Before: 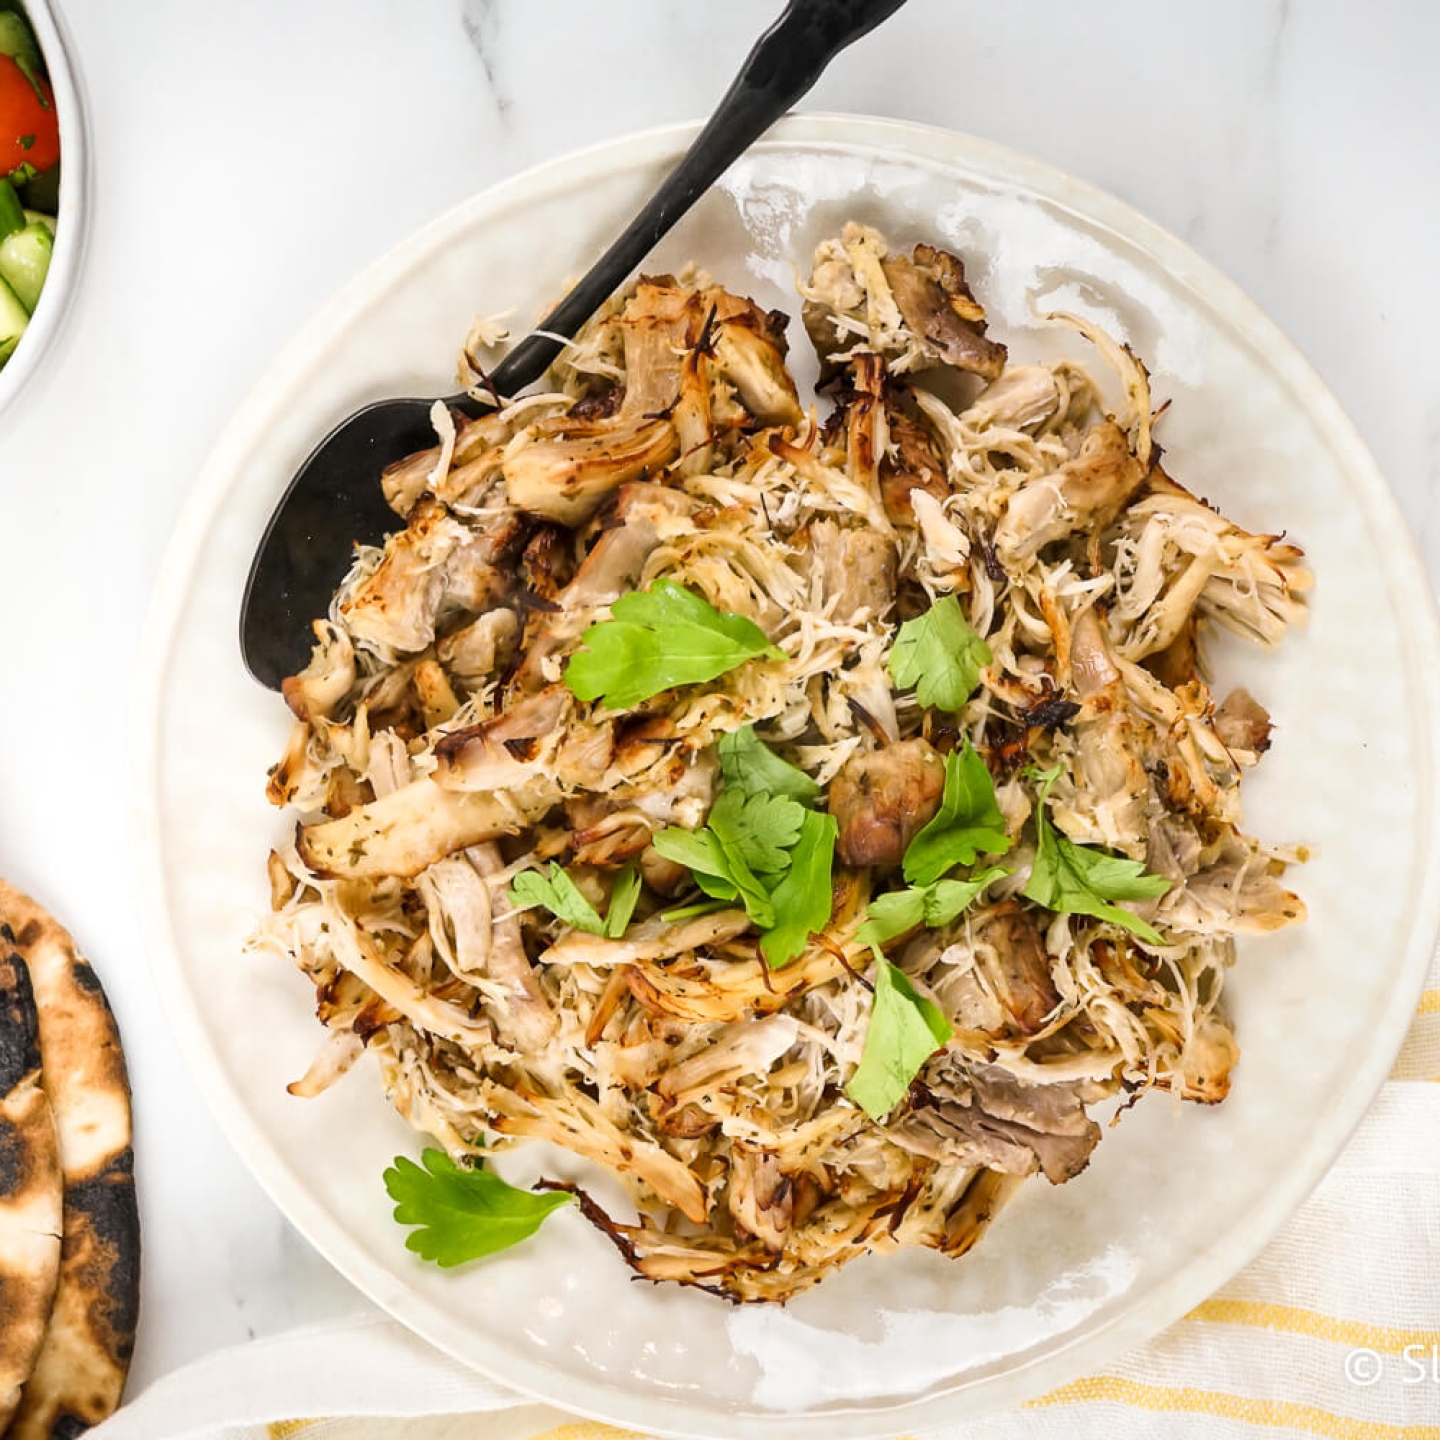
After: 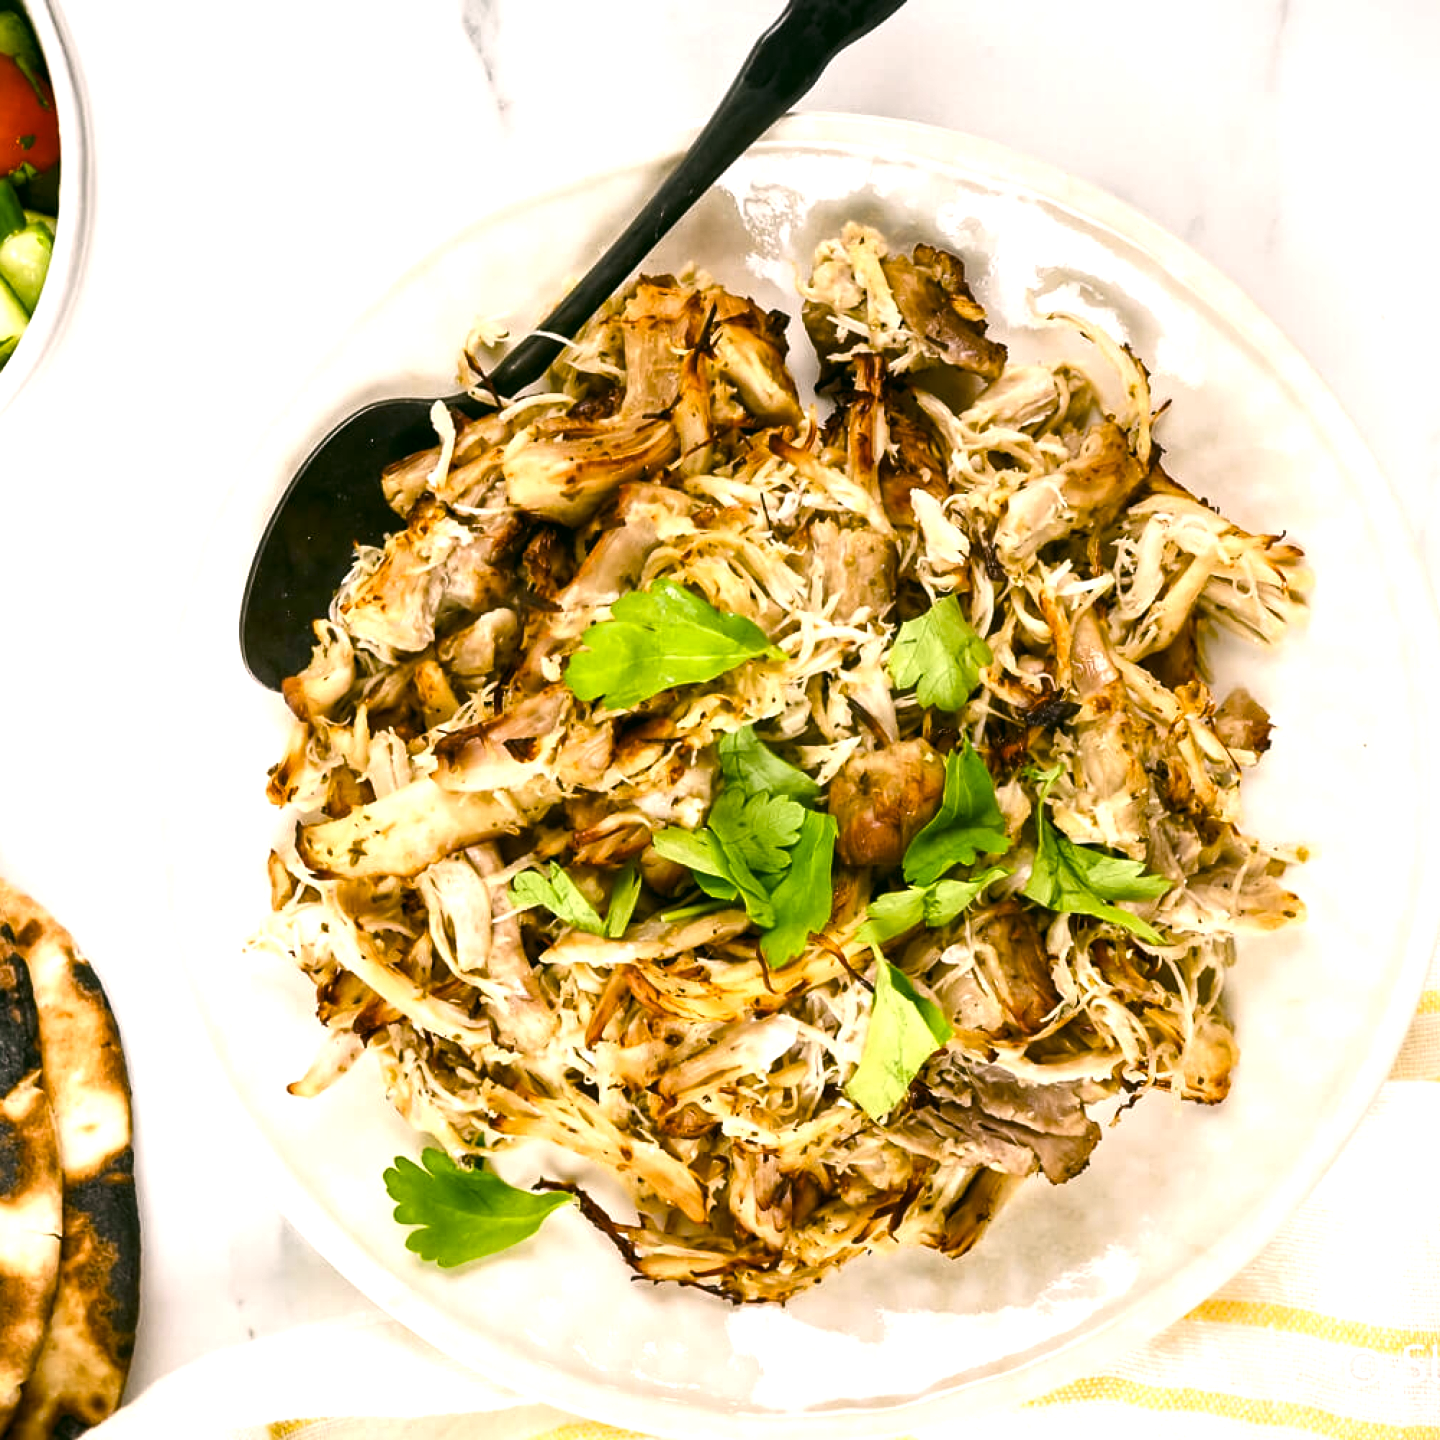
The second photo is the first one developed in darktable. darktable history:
color correction: highlights a* 4.53, highlights b* 4.93, shadows a* -8.06, shadows b* 5.03
color balance rgb: perceptual saturation grading › global saturation 27.418%, perceptual saturation grading › highlights -28.862%, perceptual saturation grading › mid-tones 15.398%, perceptual saturation grading › shadows 33.23%, perceptual brilliance grading › global brilliance 14.407%, perceptual brilliance grading › shadows -35.667%
